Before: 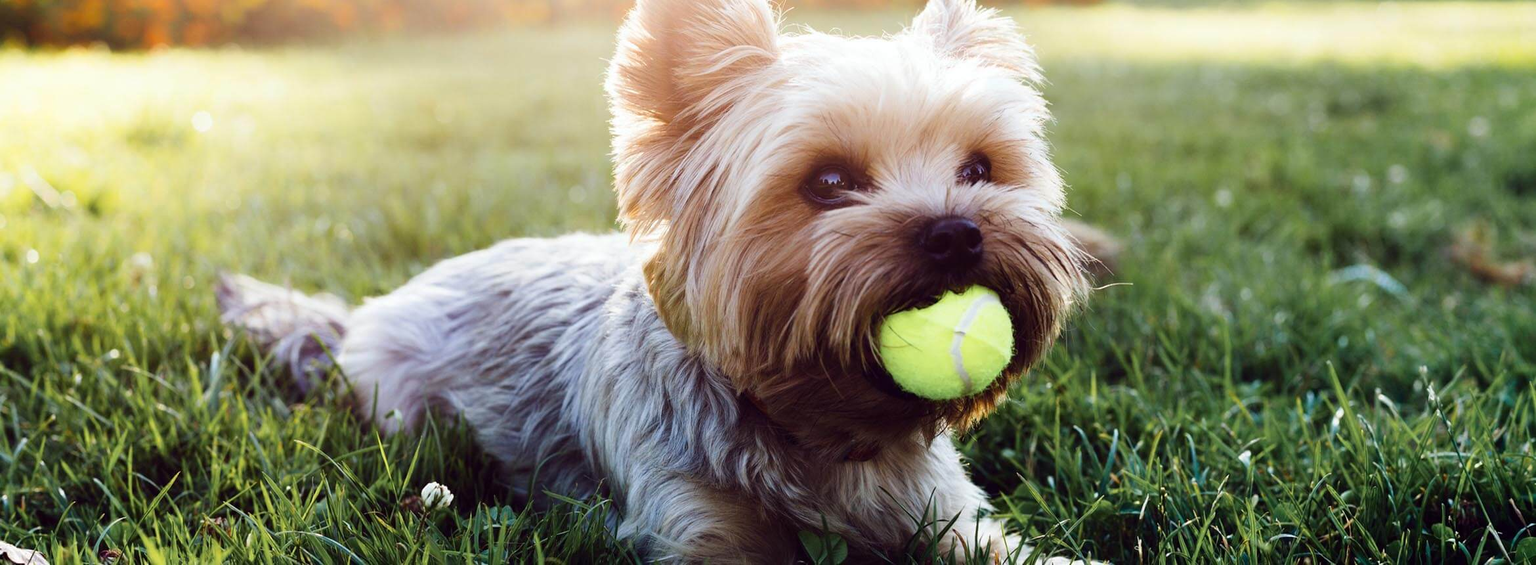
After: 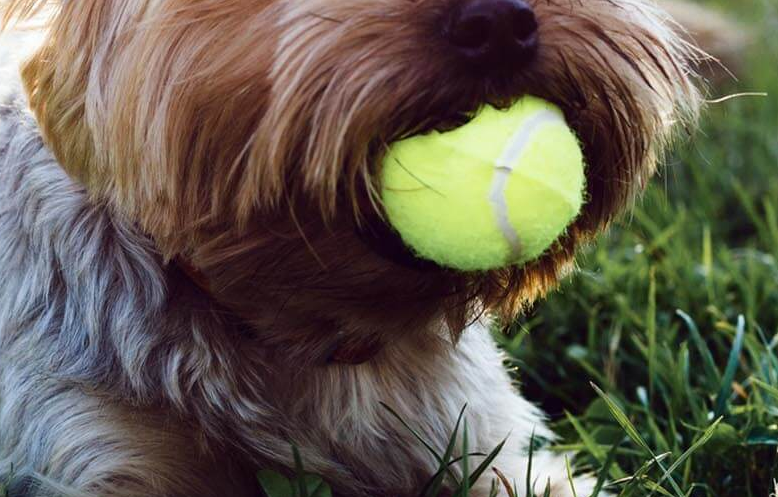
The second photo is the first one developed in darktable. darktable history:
crop: left 41.02%, top 39.337%, right 25.725%, bottom 2.869%
